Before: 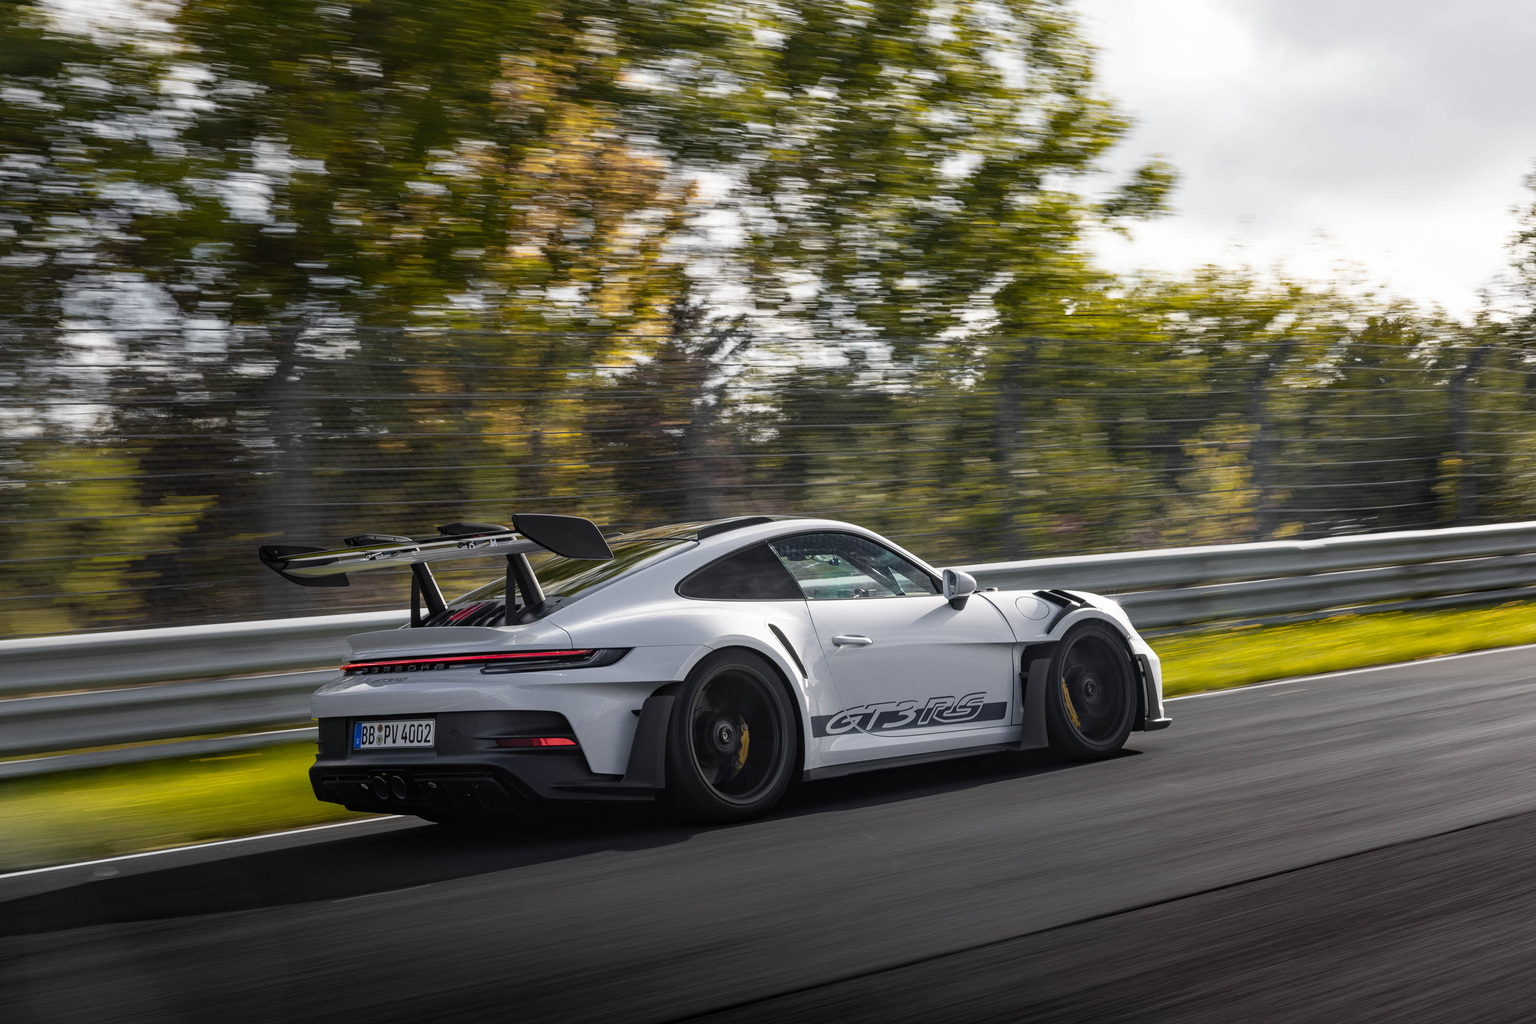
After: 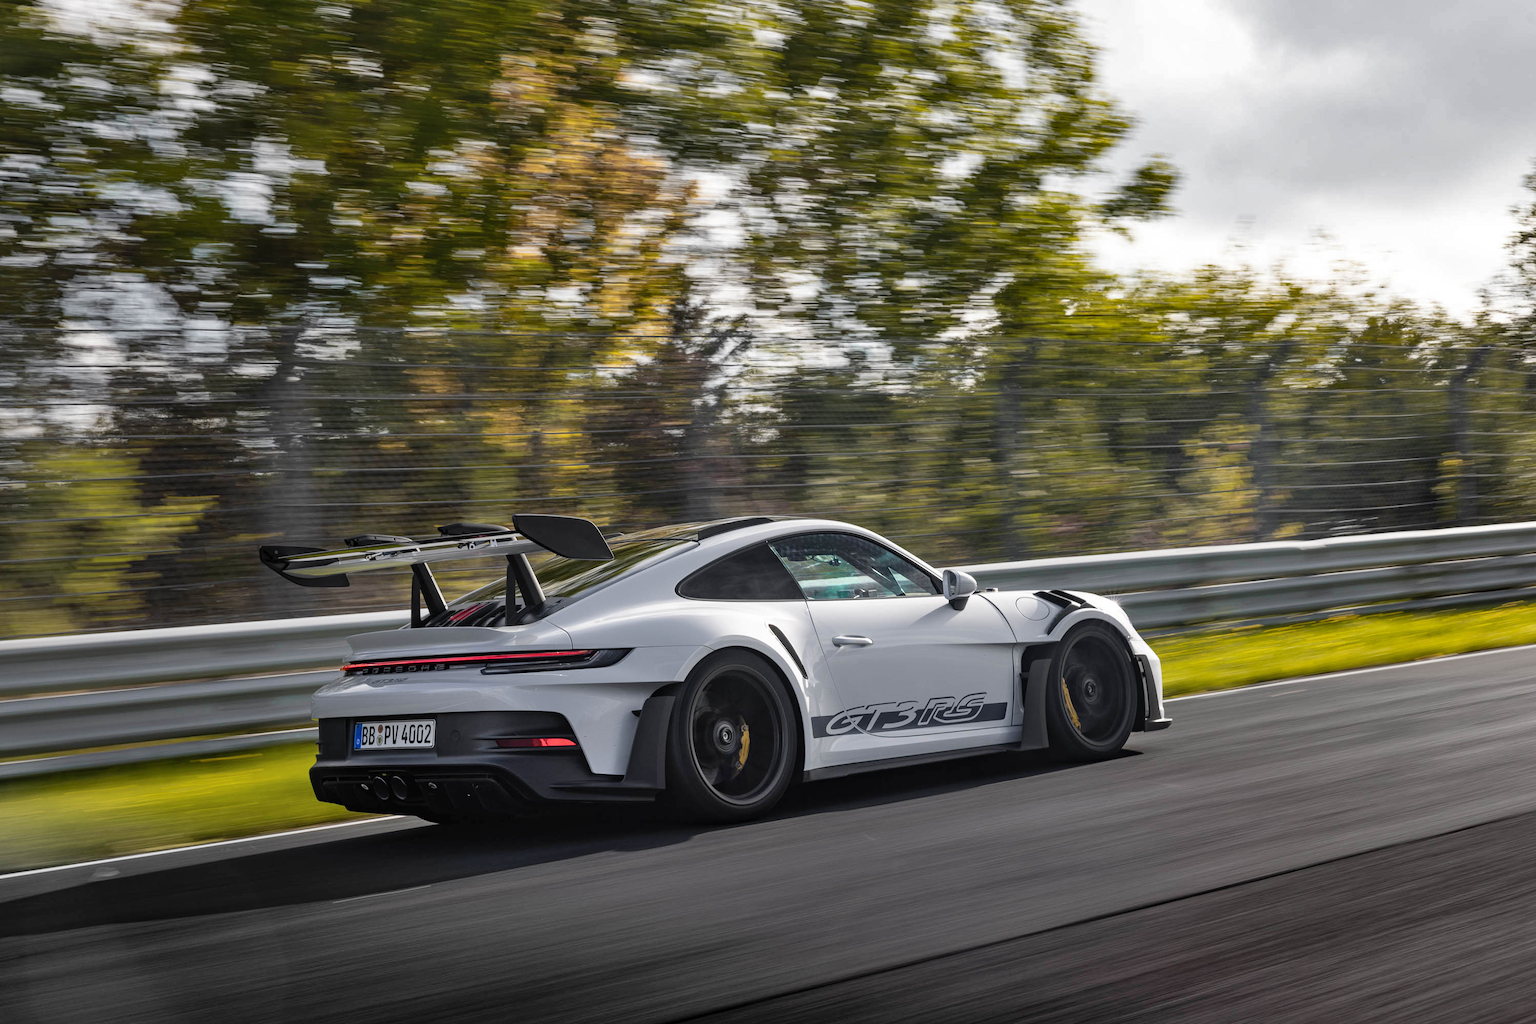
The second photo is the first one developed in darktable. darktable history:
tone equalizer: edges refinement/feathering 500, mask exposure compensation -1.57 EV, preserve details no
shadows and highlights: soften with gaussian
color zones: curves: ch0 [(0.25, 0.5) (0.423, 0.5) (0.443, 0.5) (0.521, 0.756) (0.568, 0.5) (0.576, 0.5) (0.75, 0.5)]; ch1 [(0.25, 0.5) (0.423, 0.5) (0.443, 0.5) (0.539, 0.873) (0.624, 0.565) (0.631, 0.5) (0.75, 0.5)]
